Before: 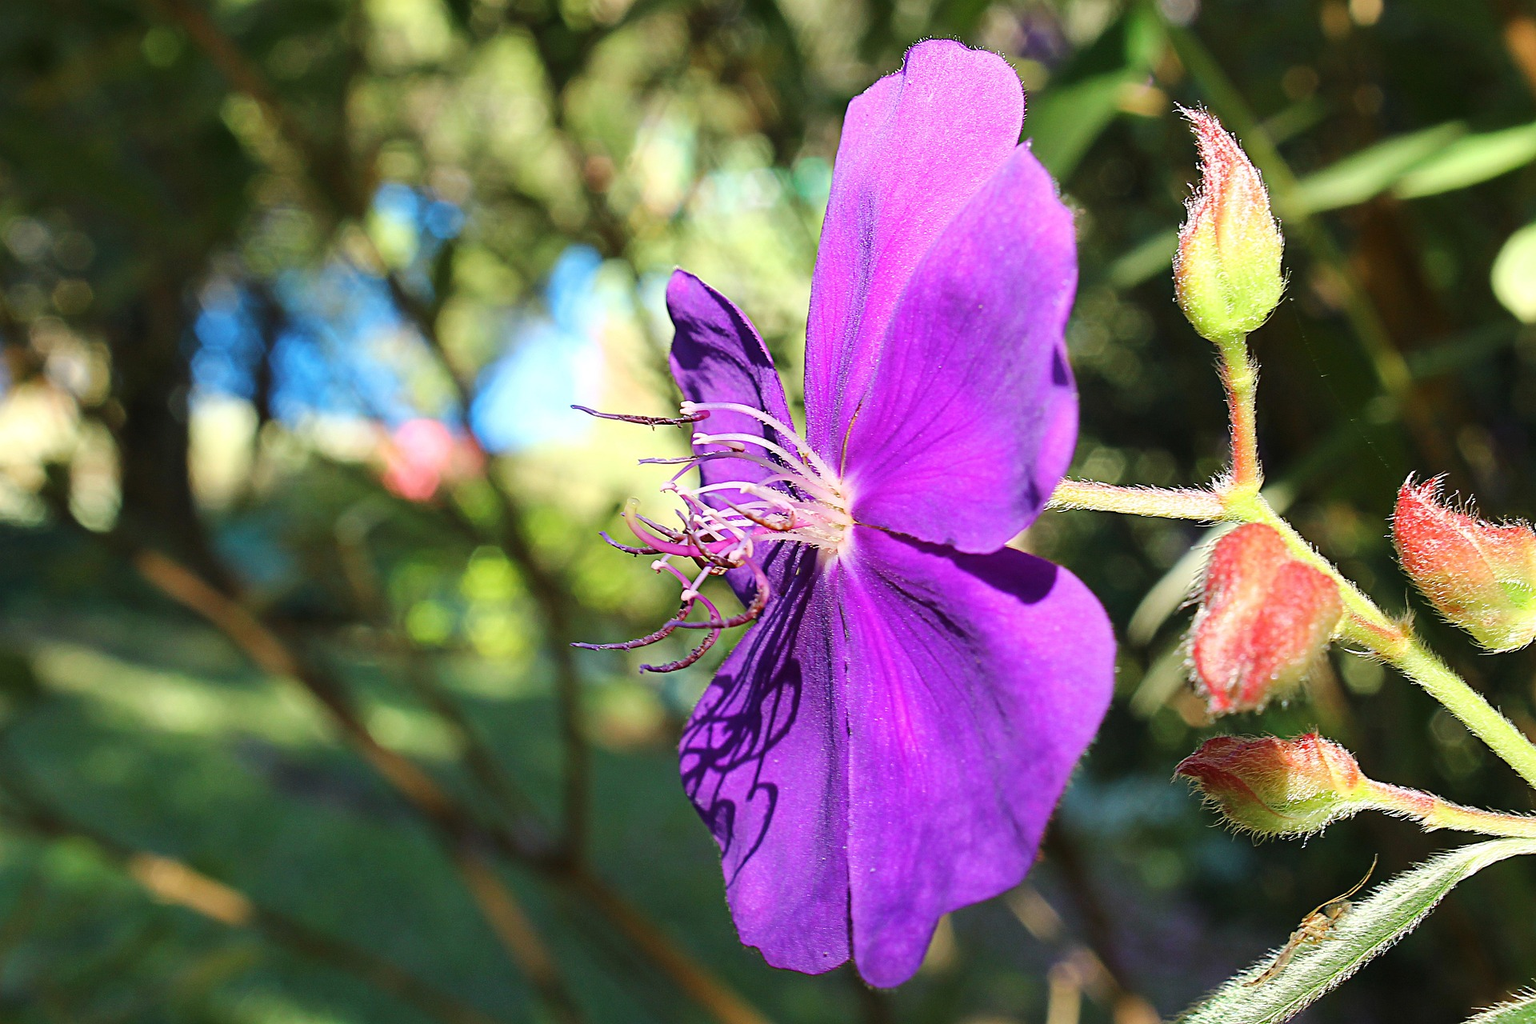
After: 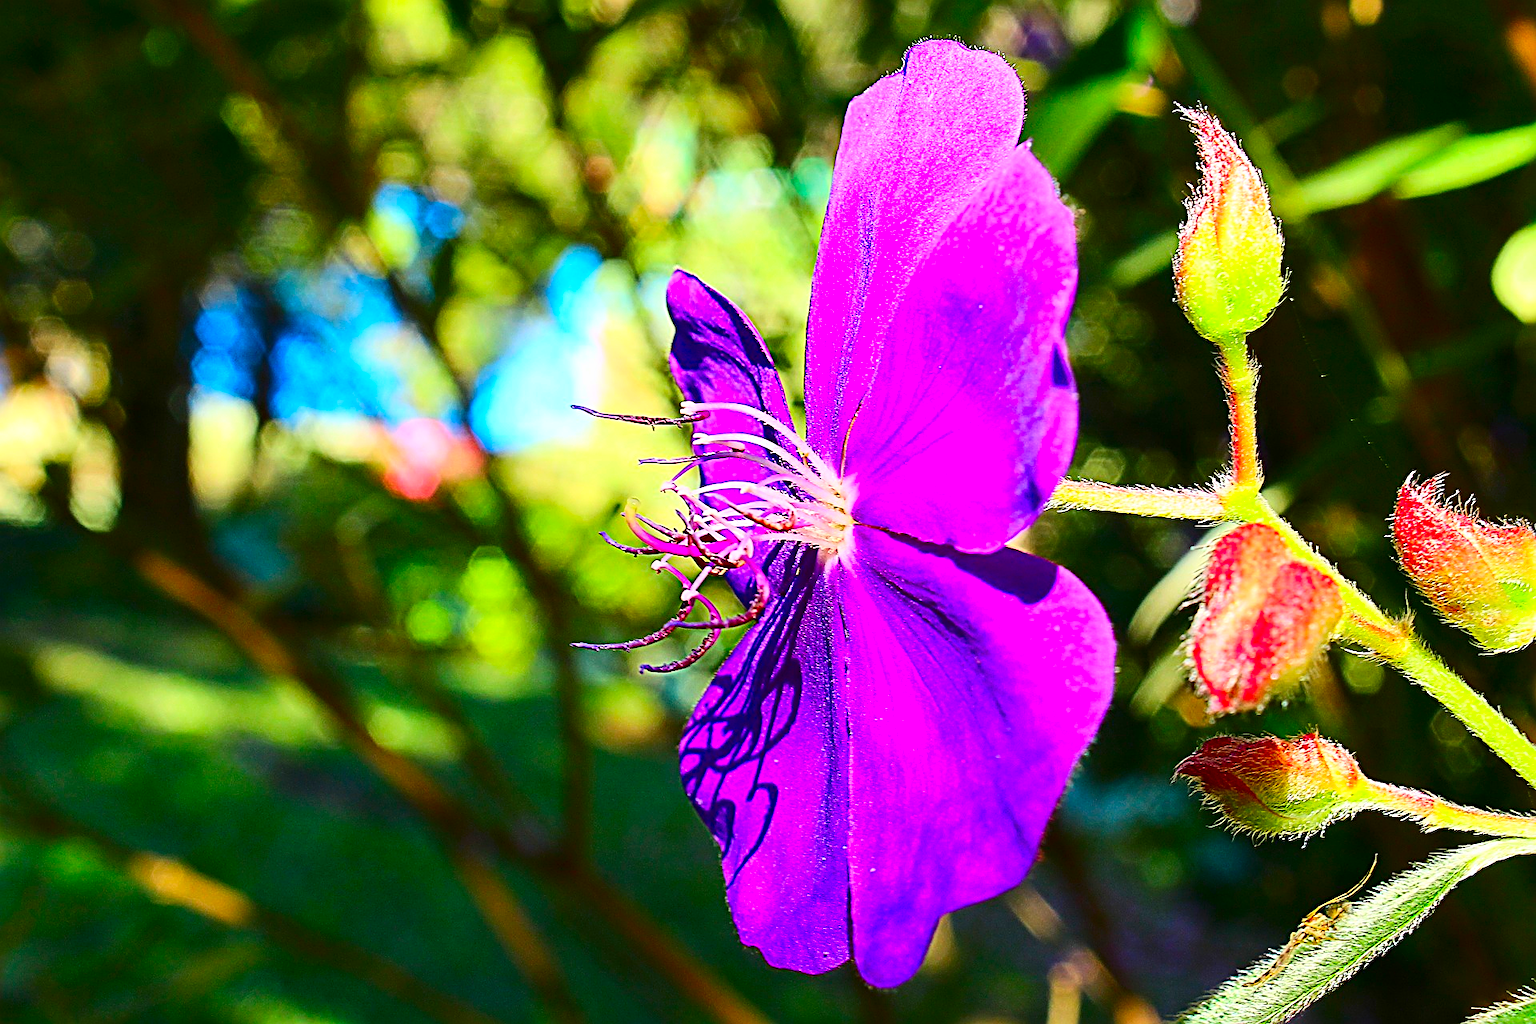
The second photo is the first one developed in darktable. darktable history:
exposure: exposure -0.041 EV, compensate highlight preservation false
sharpen: radius 3.025, amount 0.757
contrast brightness saturation: contrast 0.26, brightness 0.02, saturation 0.87
